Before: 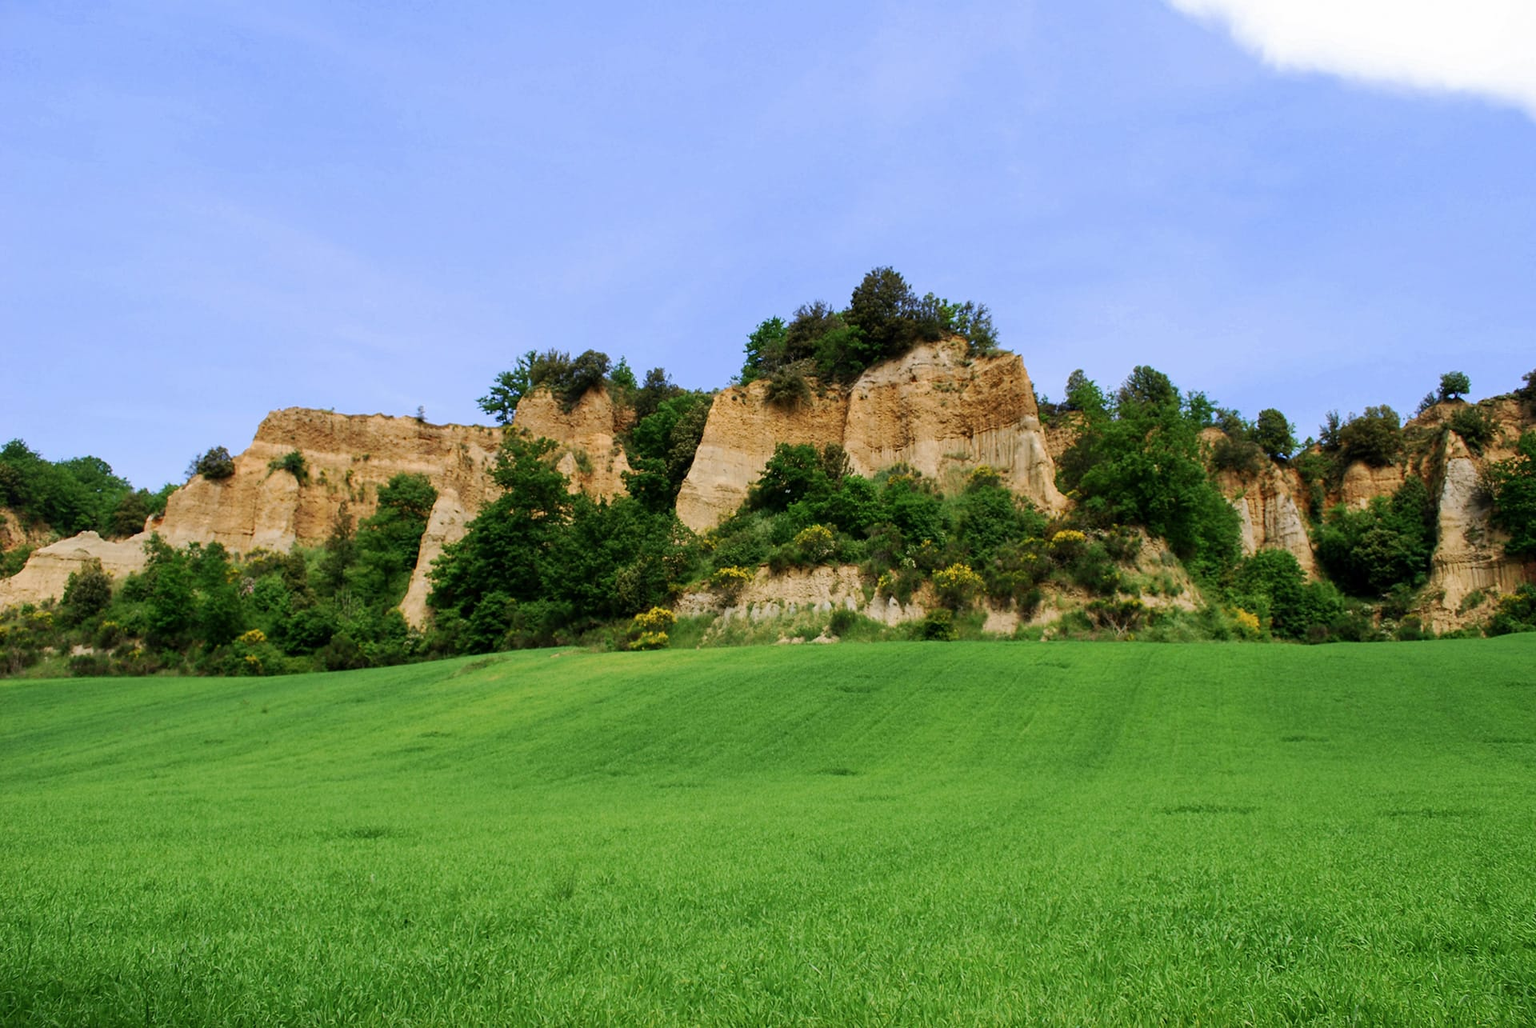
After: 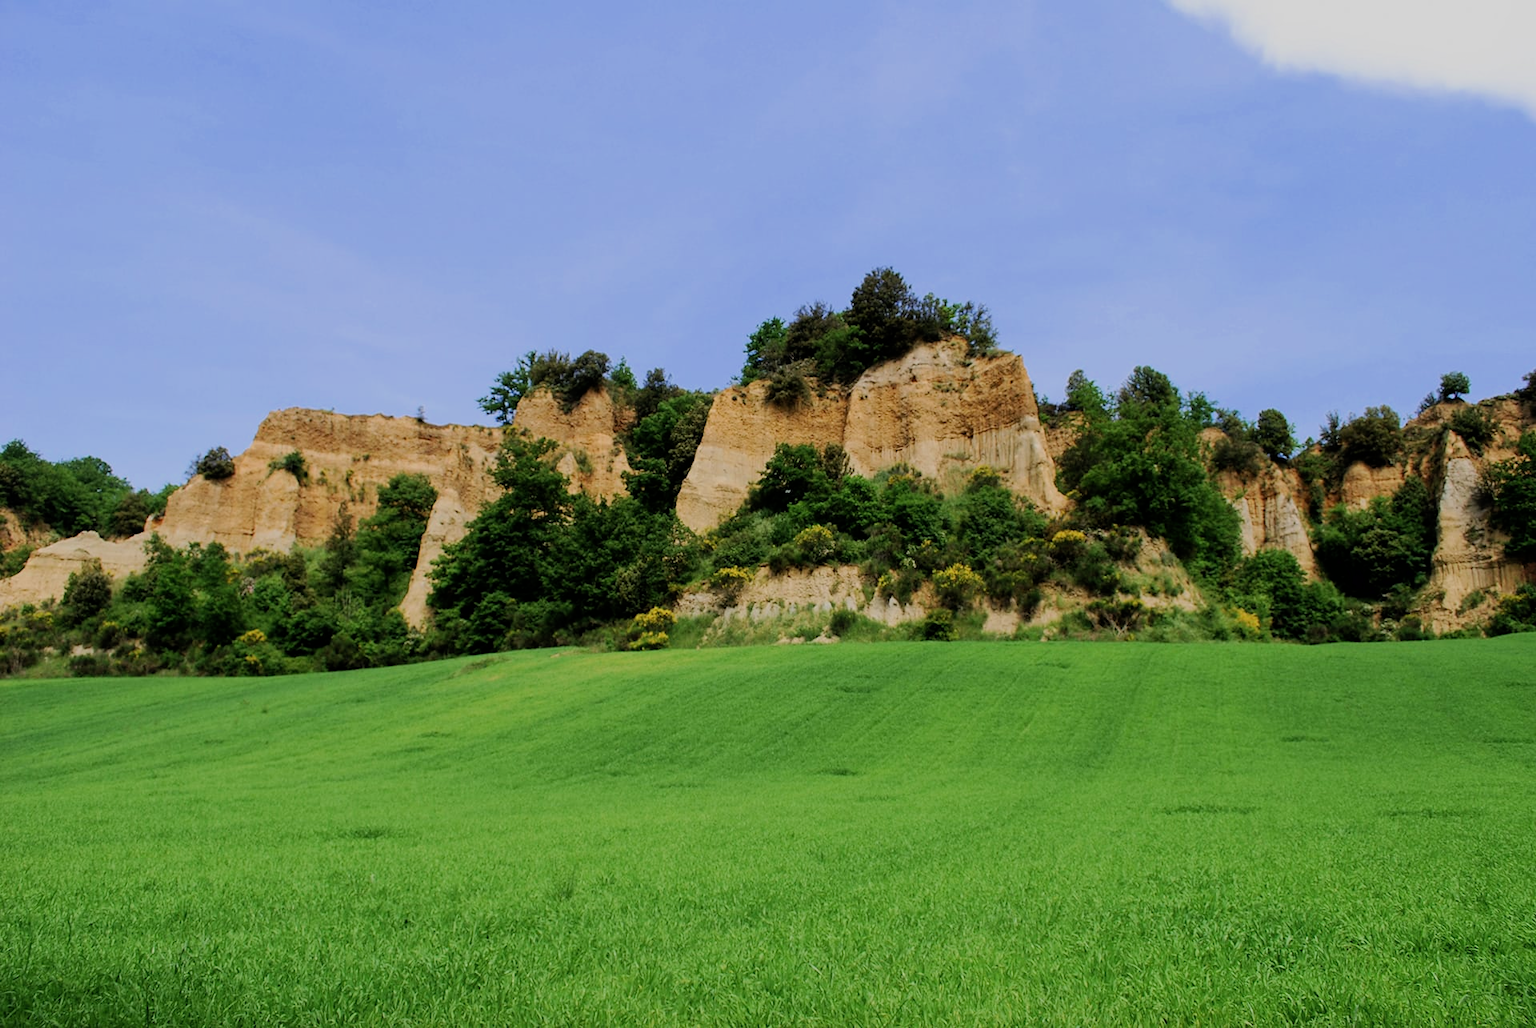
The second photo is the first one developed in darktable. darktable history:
filmic rgb: black relative exposure -7.65 EV, white relative exposure 4.56 EV, hardness 3.61, color science v6 (2022)
tone curve: preserve colors none
